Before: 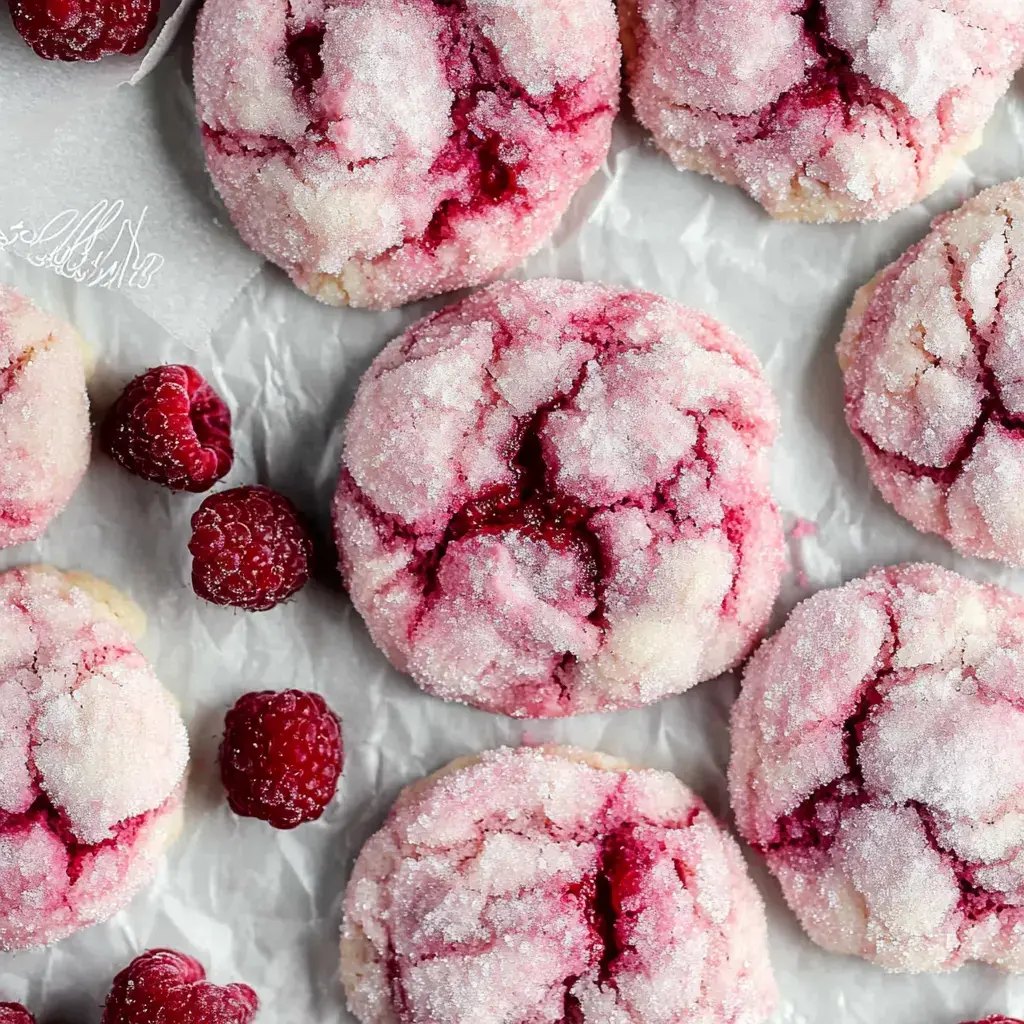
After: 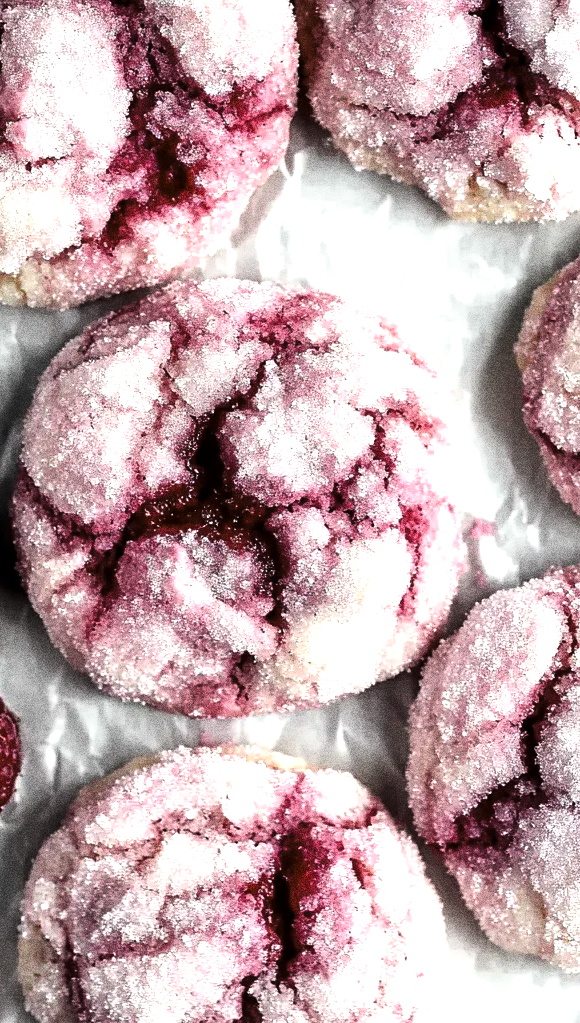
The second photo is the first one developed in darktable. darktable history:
grain: coarseness 10.62 ISO, strength 55.56%
exposure: black level correction 0, exposure 0.7 EV, compensate exposure bias true, compensate highlight preservation false
crop: left 31.458%, top 0%, right 11.876%
levels: levels [0, 0.618, 1]
